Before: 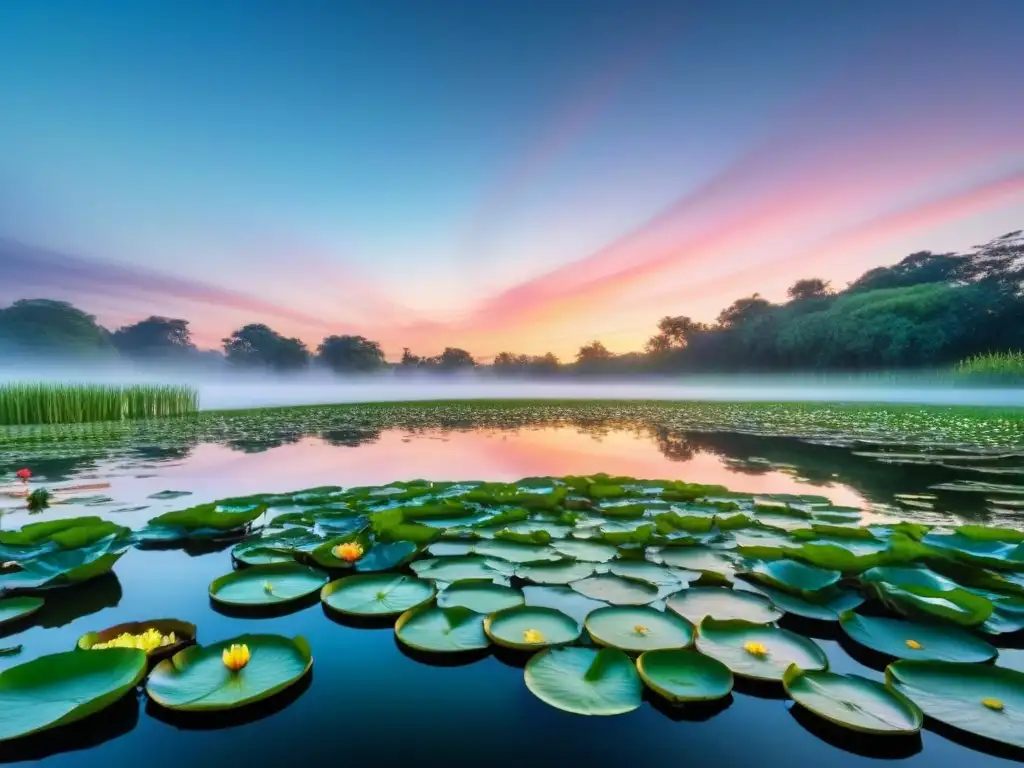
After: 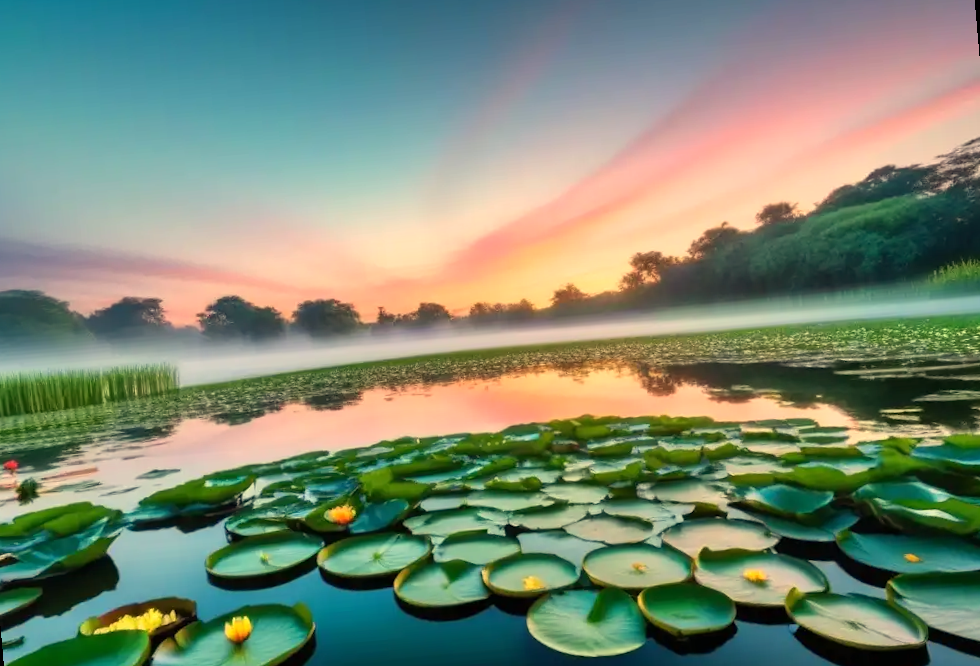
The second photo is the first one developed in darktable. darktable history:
white balance: red 1.123, blue 0.83
rotate and perspective: rotation -5°, crop left 0.05, crop right 0.952, crop top 0.11, crop bottom 0.89
